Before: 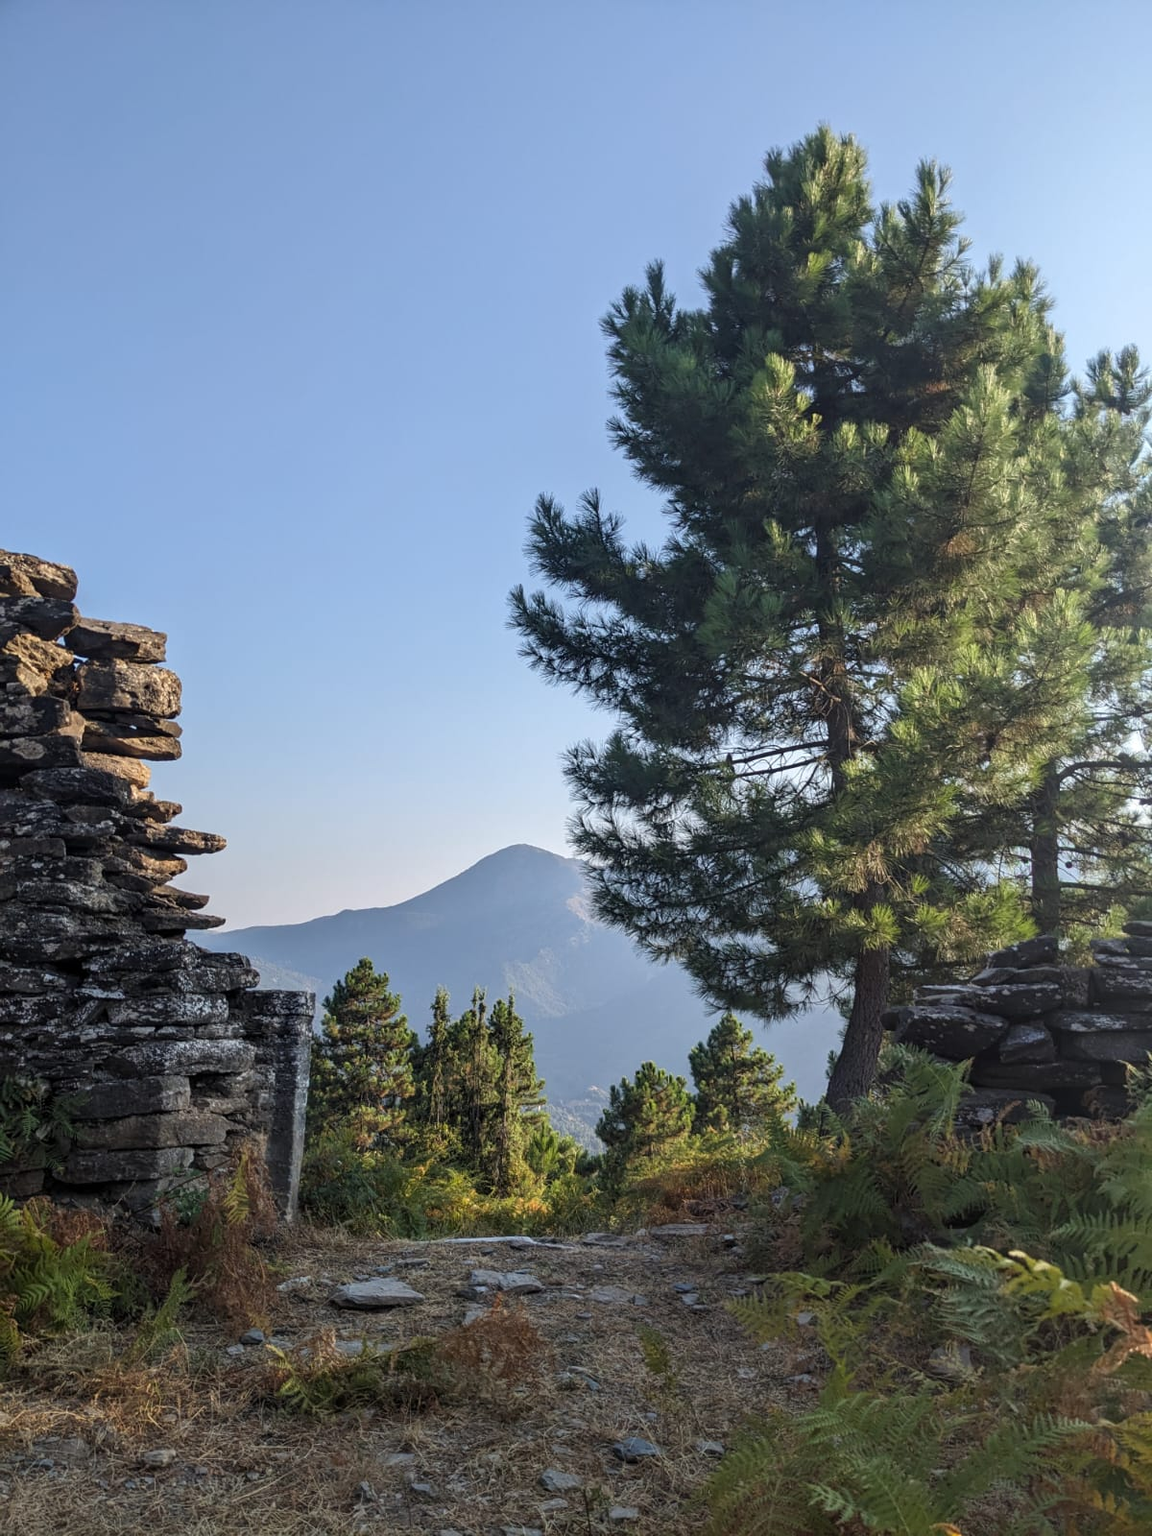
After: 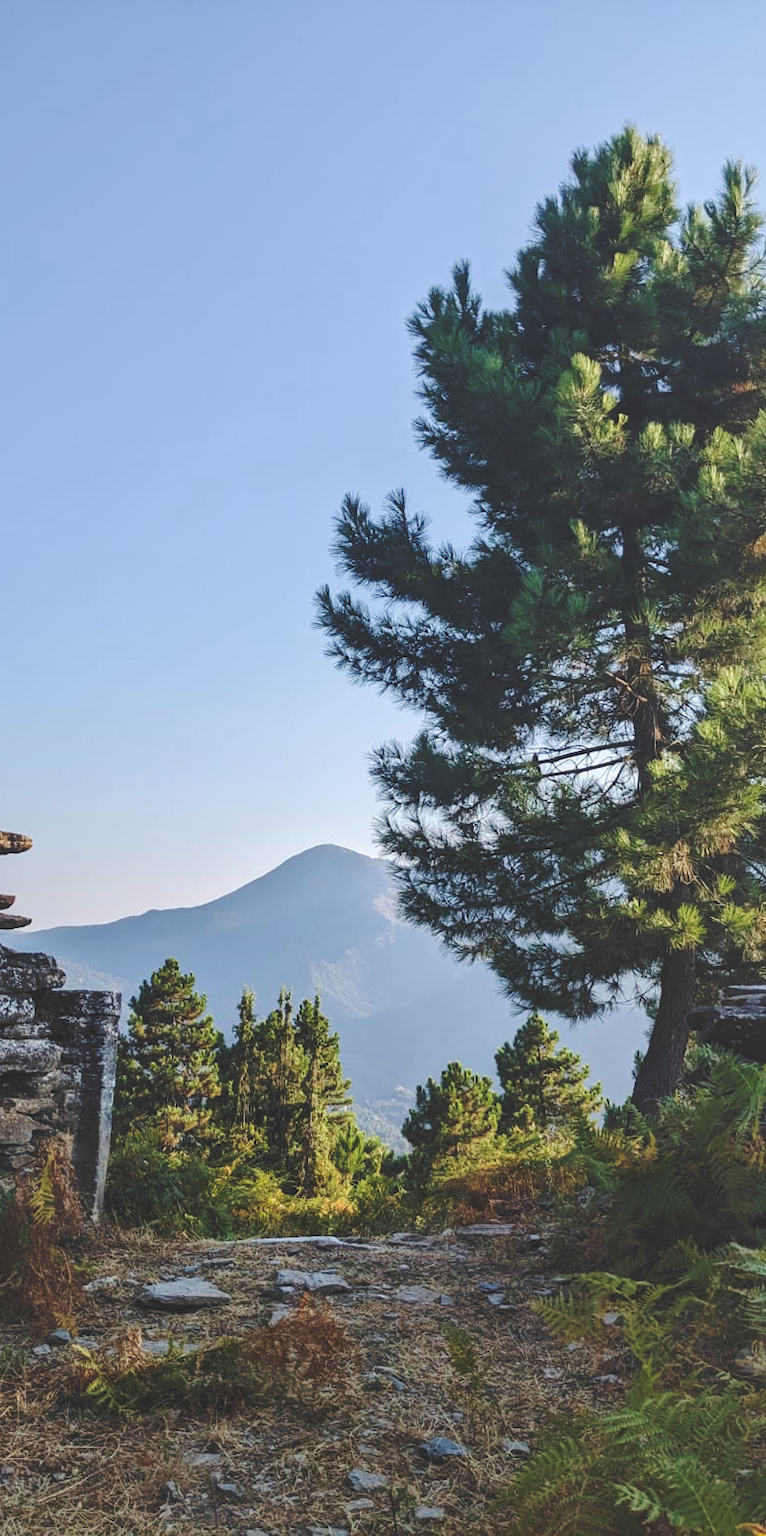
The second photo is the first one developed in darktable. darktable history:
crop: left 16.899%, right 16.556%
velvia: on, module defaults
base curve: curves: ch0 [(0, 0.024) (0.055, 0.065) (0.121, 0.166) (0.236, 0.319) (0.693, 0.726) (1, 1)], preserve colors none
local contrast: mode bilateral grid, contrast 20, coarseness 50, detail 120%, midtone range 0.2
